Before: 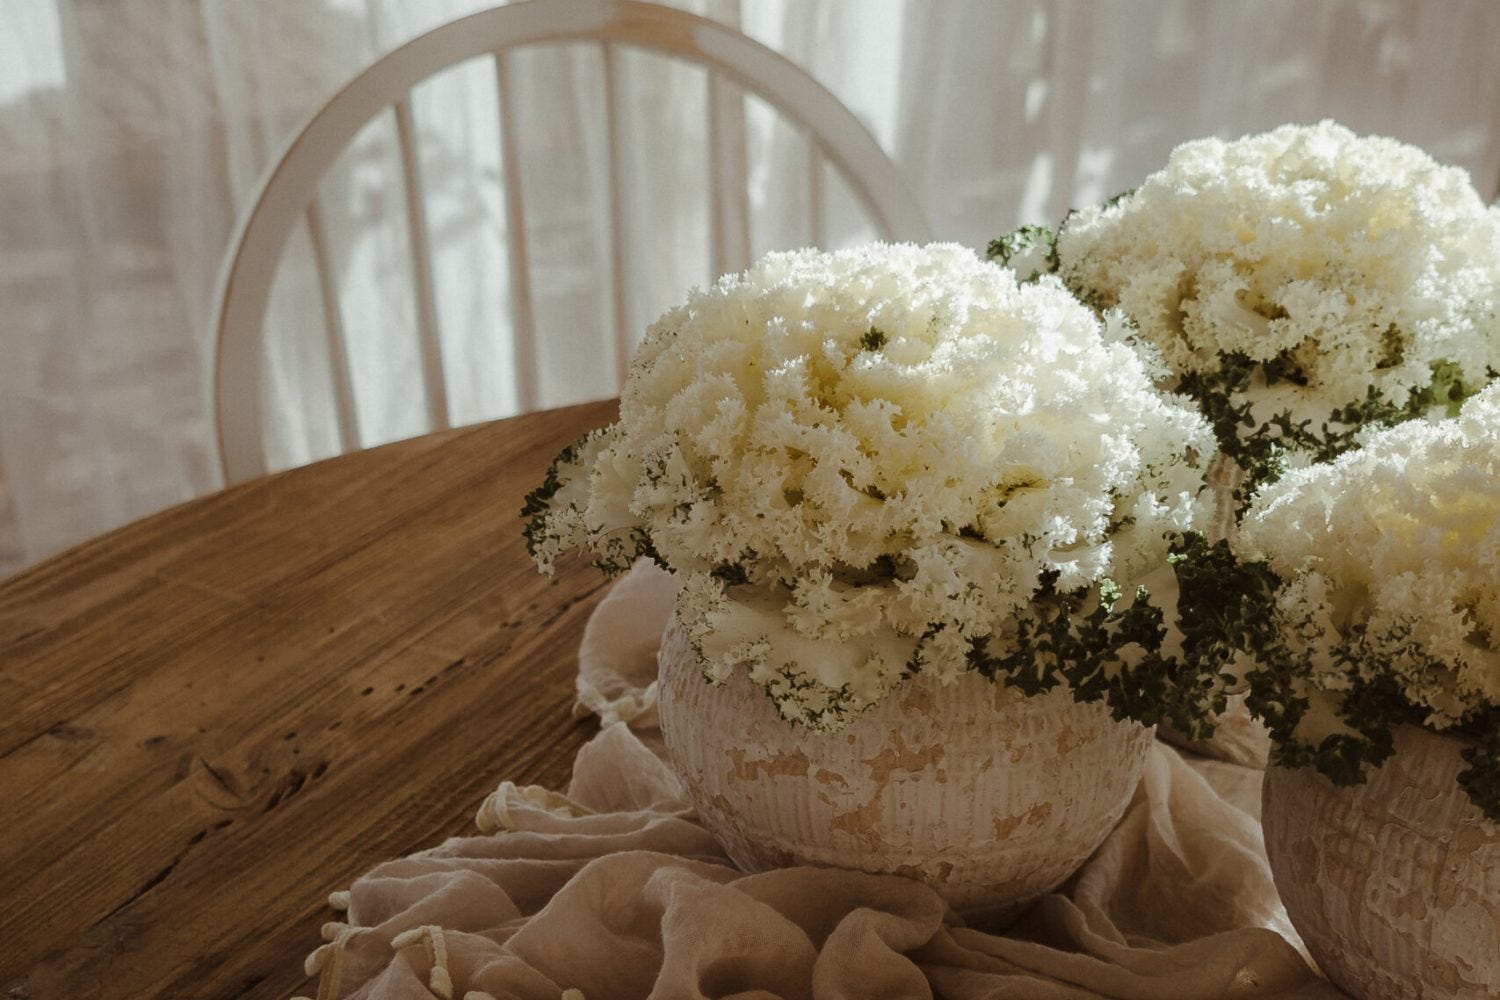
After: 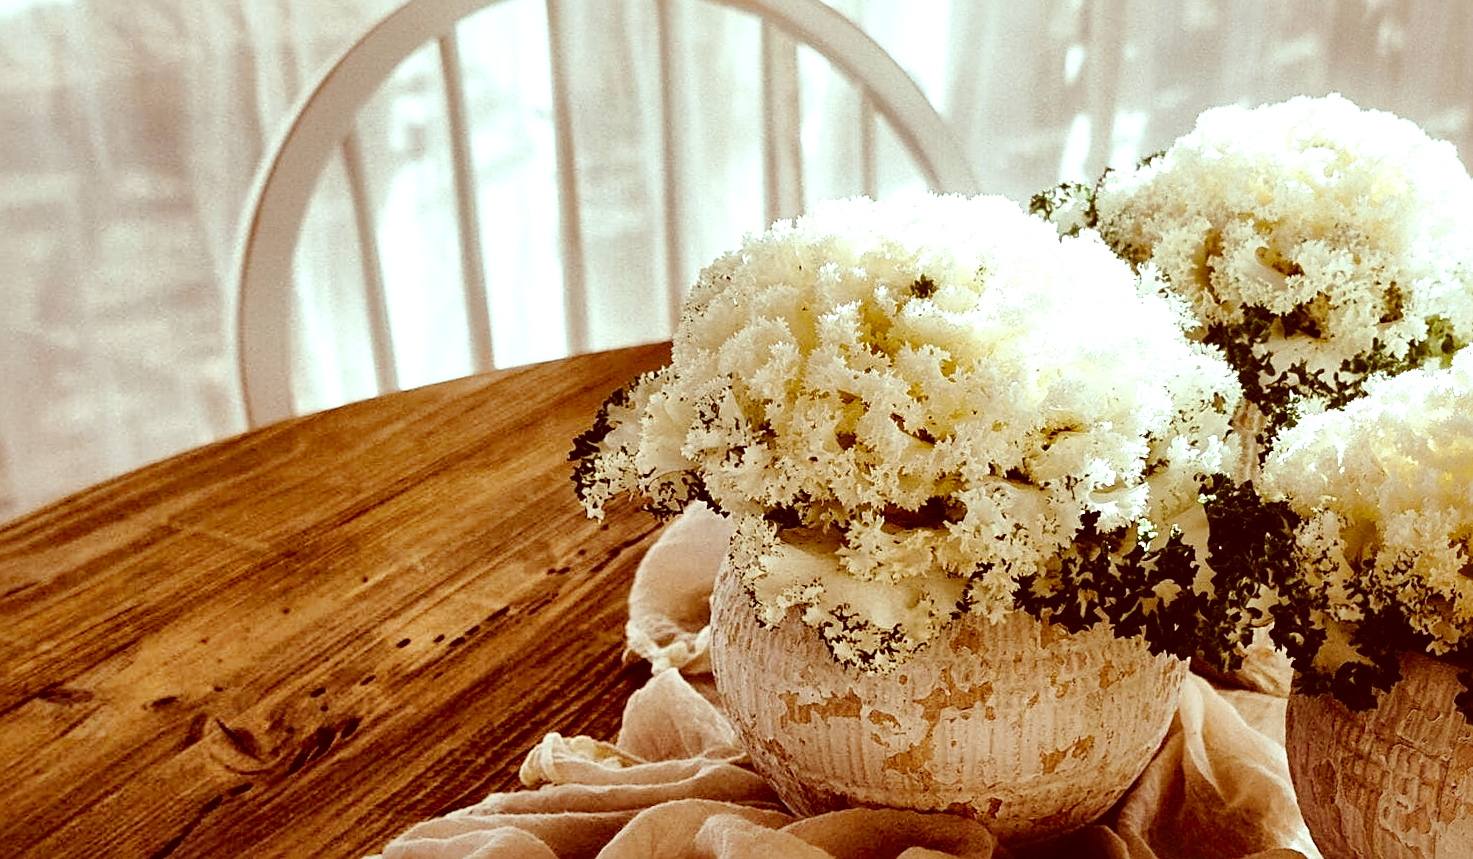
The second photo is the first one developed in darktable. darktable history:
exposure: black level correction 0, exposure 0.7 EV, compensate exposure bias true, compensate highlight preservation false
tone curve: curves: ch0 [(0, 0) (0.003, 0.03) (0.011, 0.032) (0.025, 0.035) (0.044, 0.038) (0.069, 0.041) (0.1, 0.058) (0.136, 0.091) (0.177, 0.133) (0.224, 0.181) (0.277, 0.268) (0.335, 0.363) (0.399, 0.461) (0.468, 0.554) (0.543, 0.633) (0.623, 0.709) (0.709, 0.784) (0.801, 0.869) (0.898, 0.938) (1, 1)], preserve colors none
local contrast: mode bilateral grid, contrast 70, coarseness 75, detail 180%, midtone range 0.2
crop: top 0.448%, right 0.264%, bottom 5.045%
rotate and perspective: rotation -0.013°, lens shift (vertical) -0.027, lens shift (horizontal) 0.178, crop left 0.016, crop right 0.989, crop top 0.082, crop bottom 0.918
color correction: highlights a* -7.23, highlights b* -0.161, shadows a* 20.08, shadows b* 11.73
sharpen: on, module defaults
